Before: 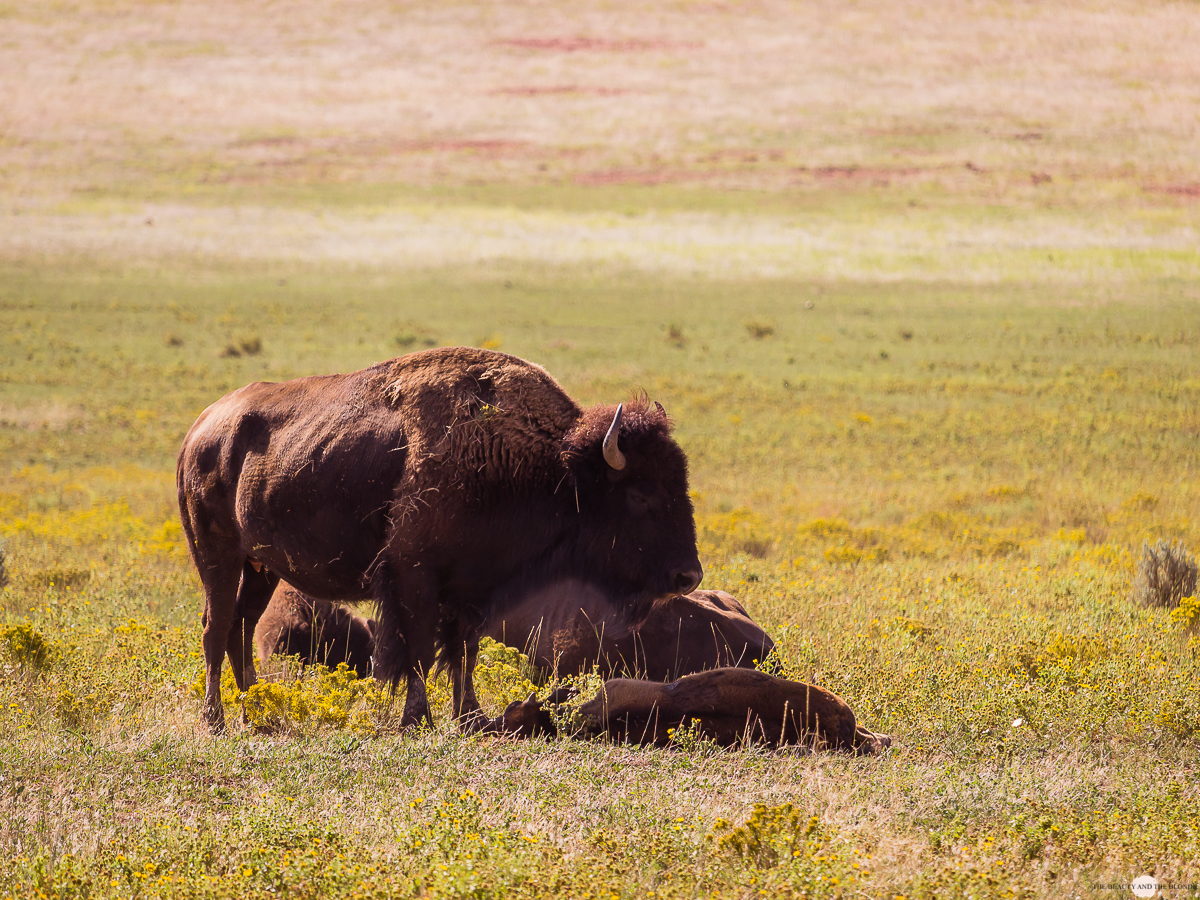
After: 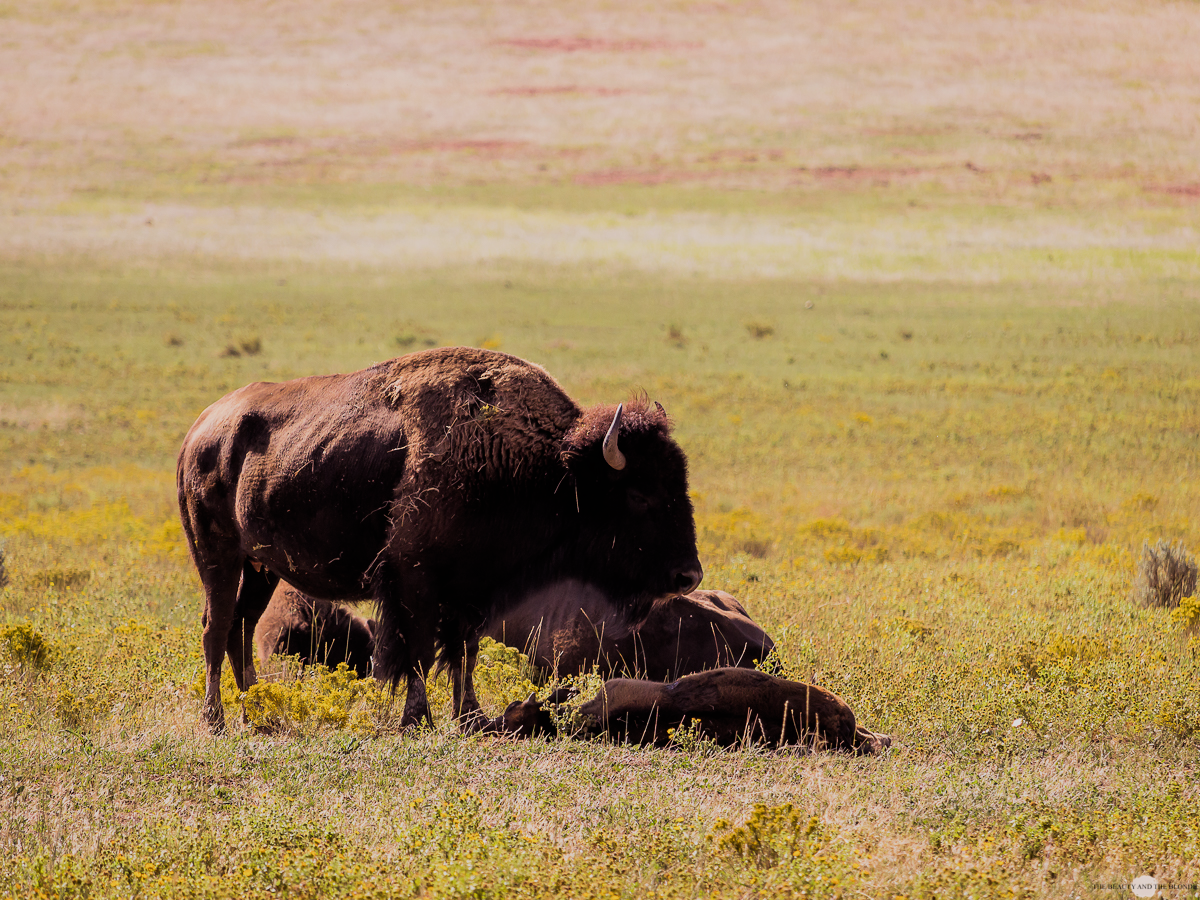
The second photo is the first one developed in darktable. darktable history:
filmic rgb: black relative exposure -7.92 EV, white relative exposure 4.19 EV, hardness 4.06, latitude 52.11%, contrast 1.013, shadows ↔ highlights balance 5.57%, add noise in highlights 0.001, color science v3 (2019), use custom middle-gray values true, contrast in highlights soft
